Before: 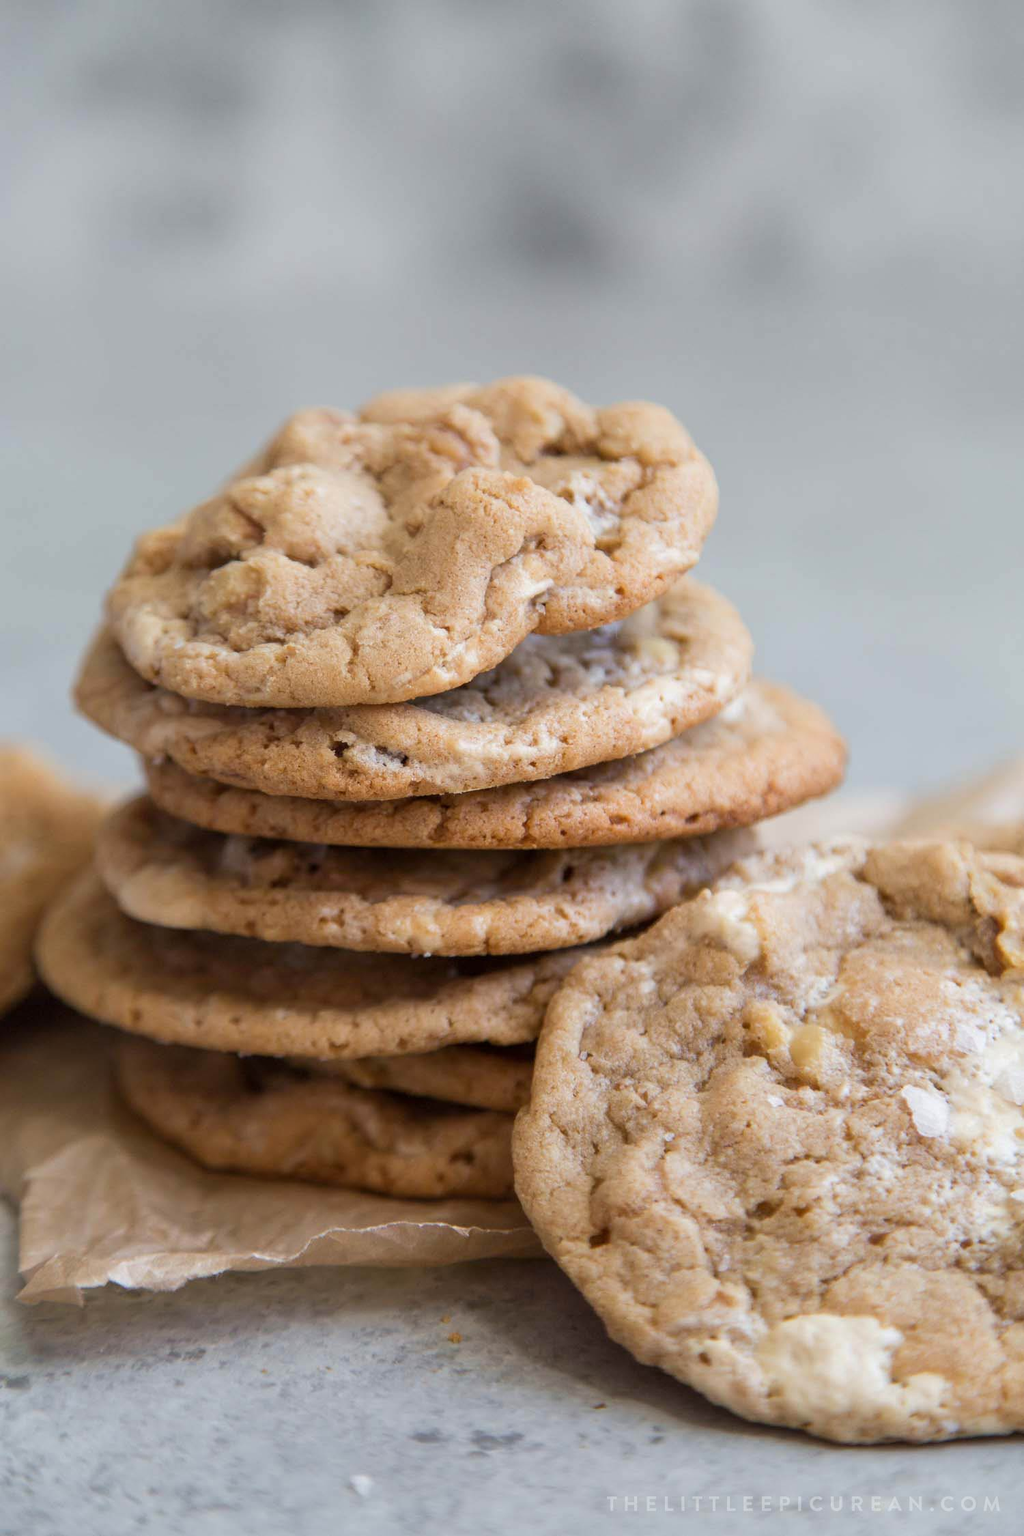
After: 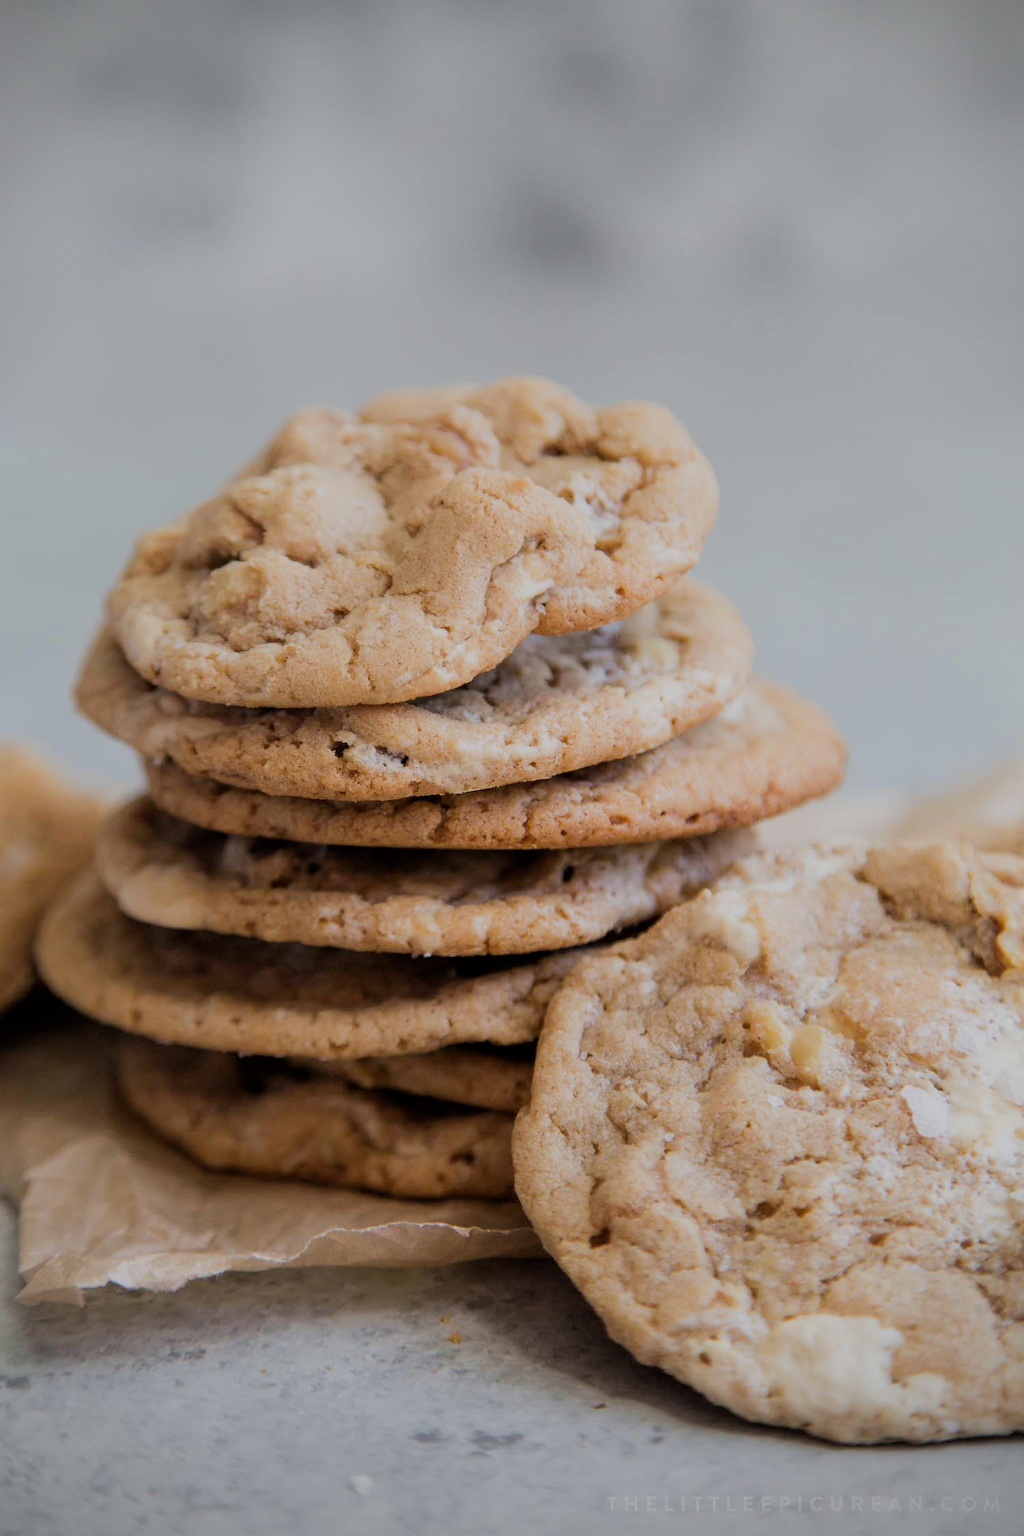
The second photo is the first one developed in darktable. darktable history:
filmic rgb: black relative exposure -6.82 EV, white relative exposure 5.89 EV, hardness 2.71
vignetting: on, module defaults
